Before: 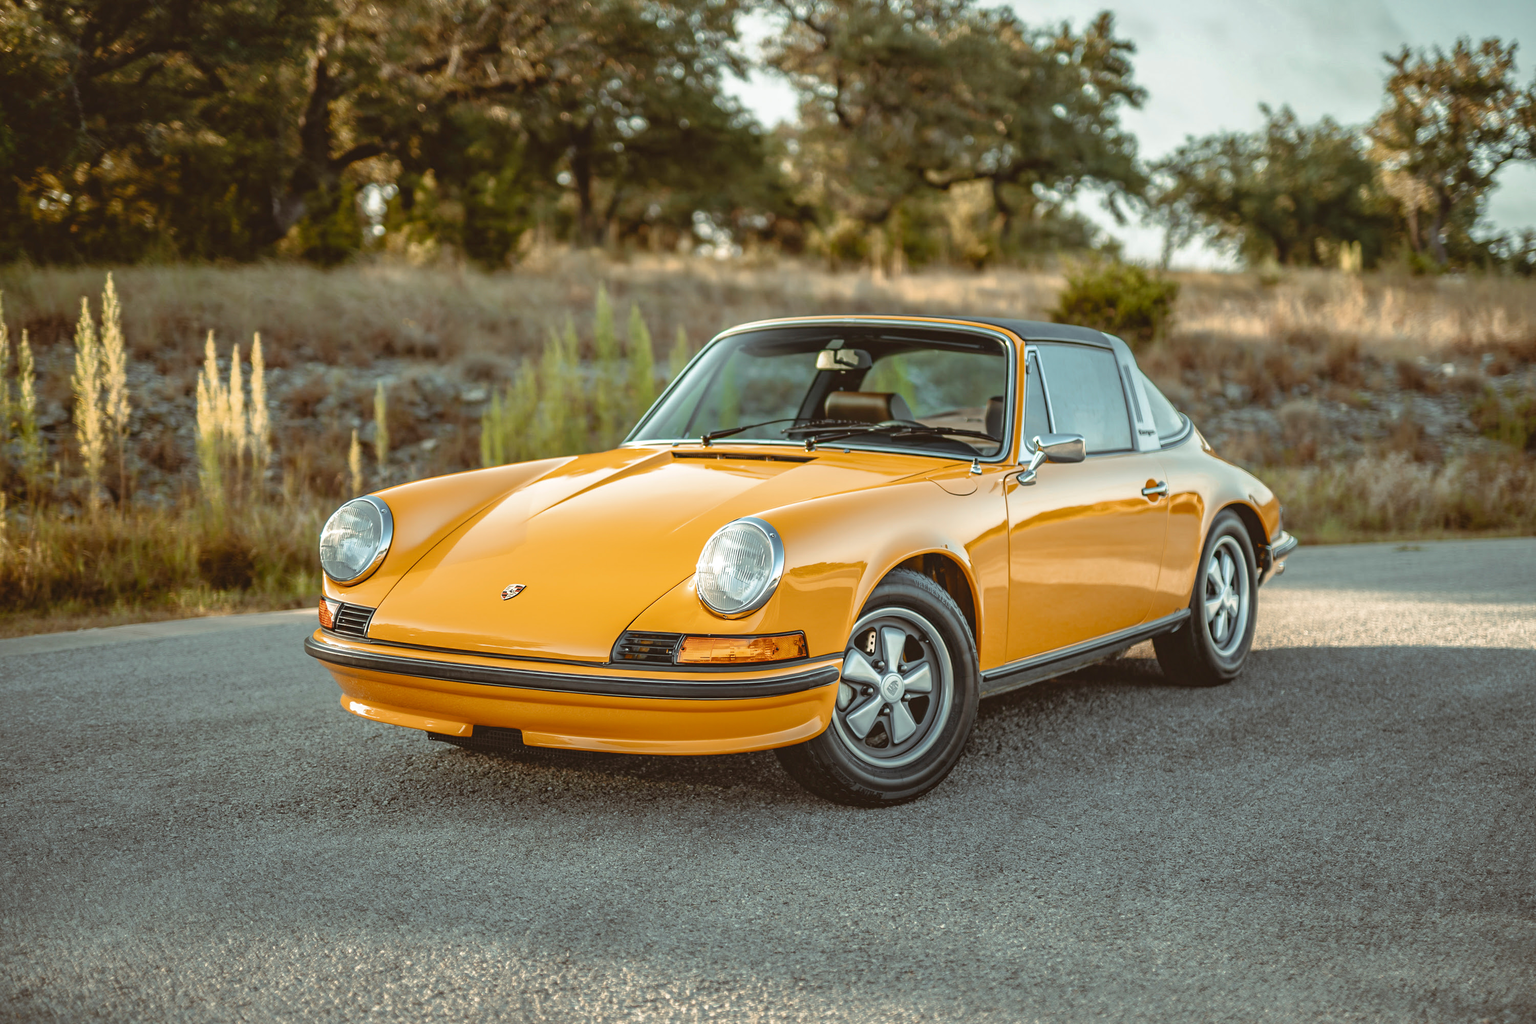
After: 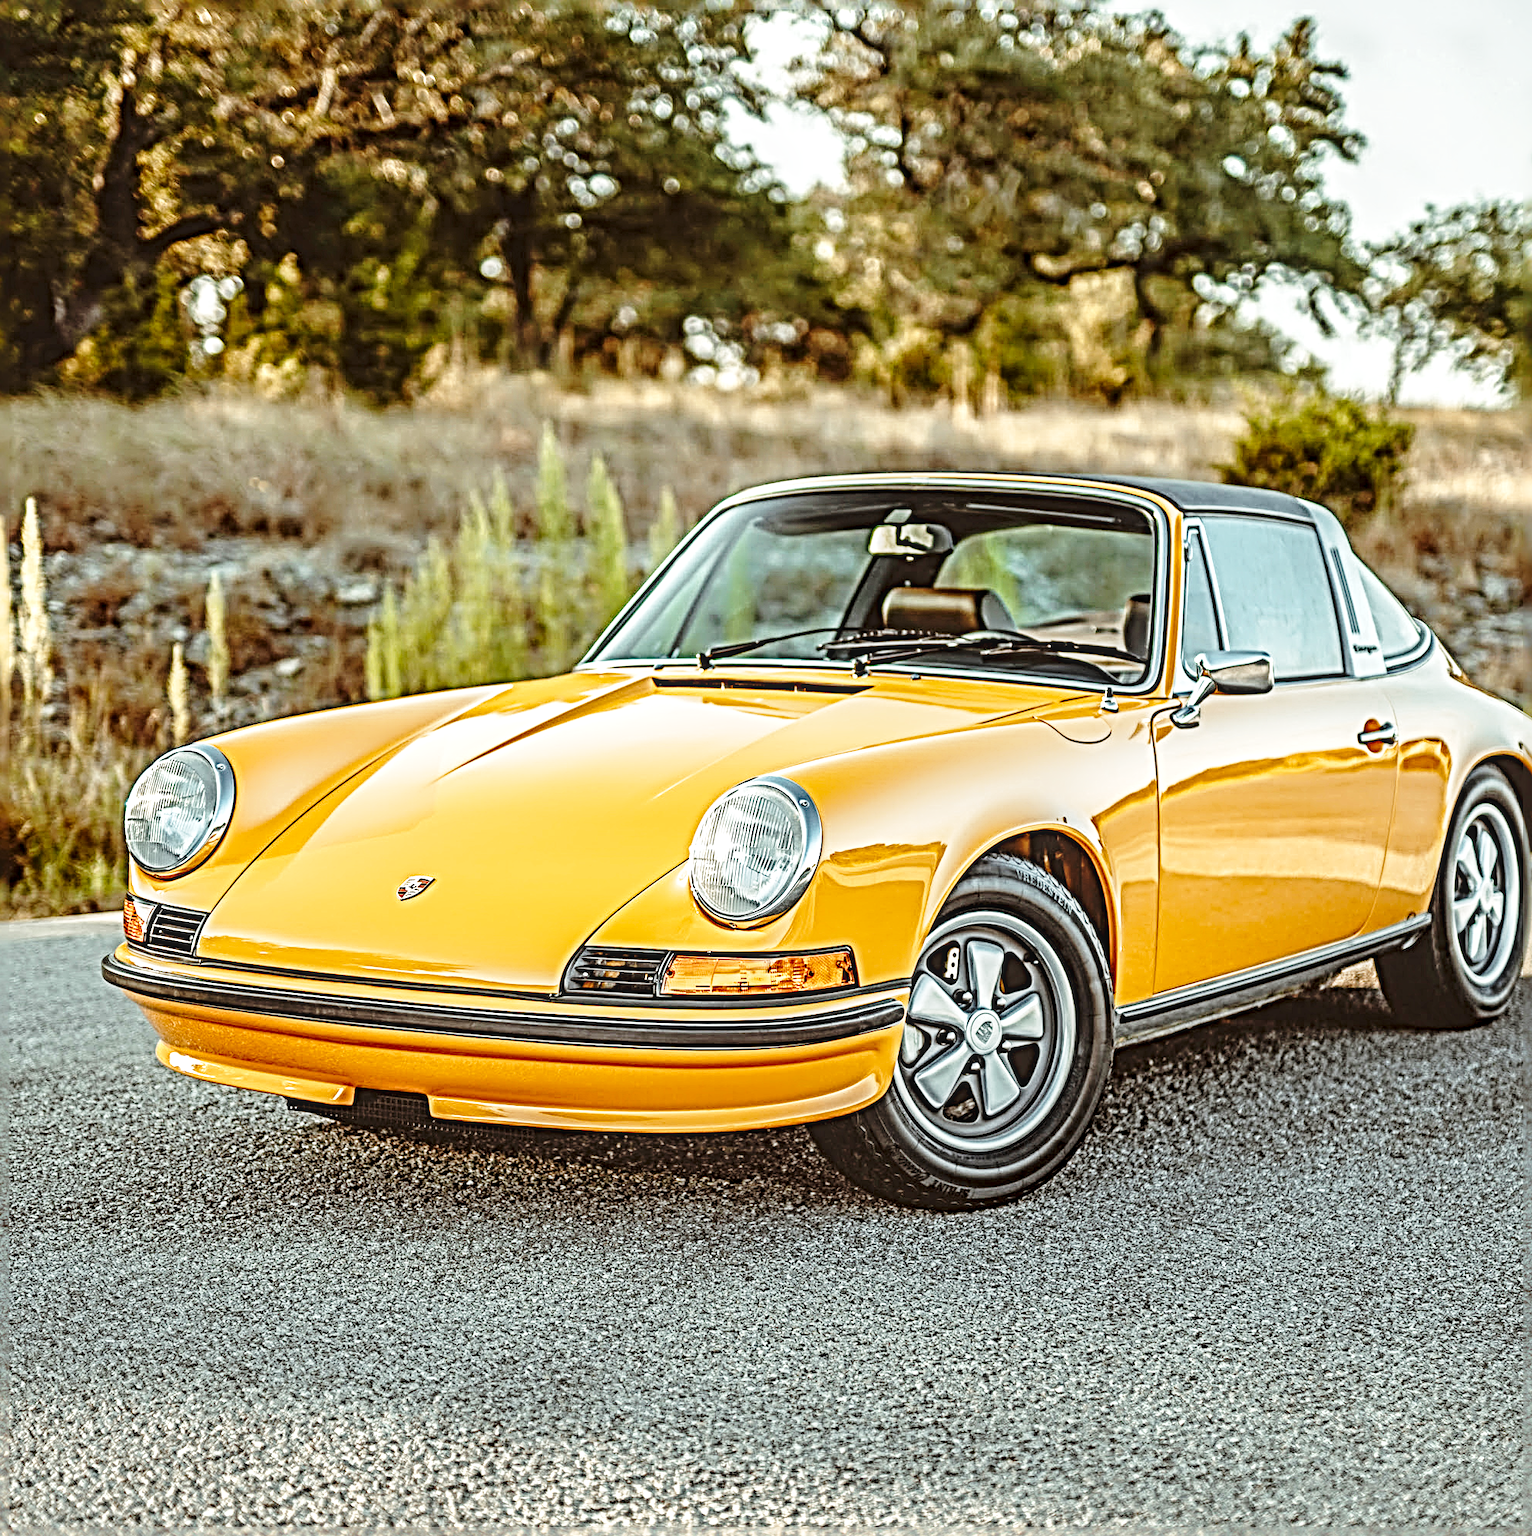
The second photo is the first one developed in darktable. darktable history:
base curve: curves: ch0 [(0, 0) (0.028, 0.03) (0.121, 0.232) (0.46, 0.748) (0.859, 0.968) (1, 1)], preserve colors none
sharpen: radius 6.275, amount 1.795, threshold 0.25
local contrast: on, module defaults
crop and rotate: left 15.429%, right 18.006%
